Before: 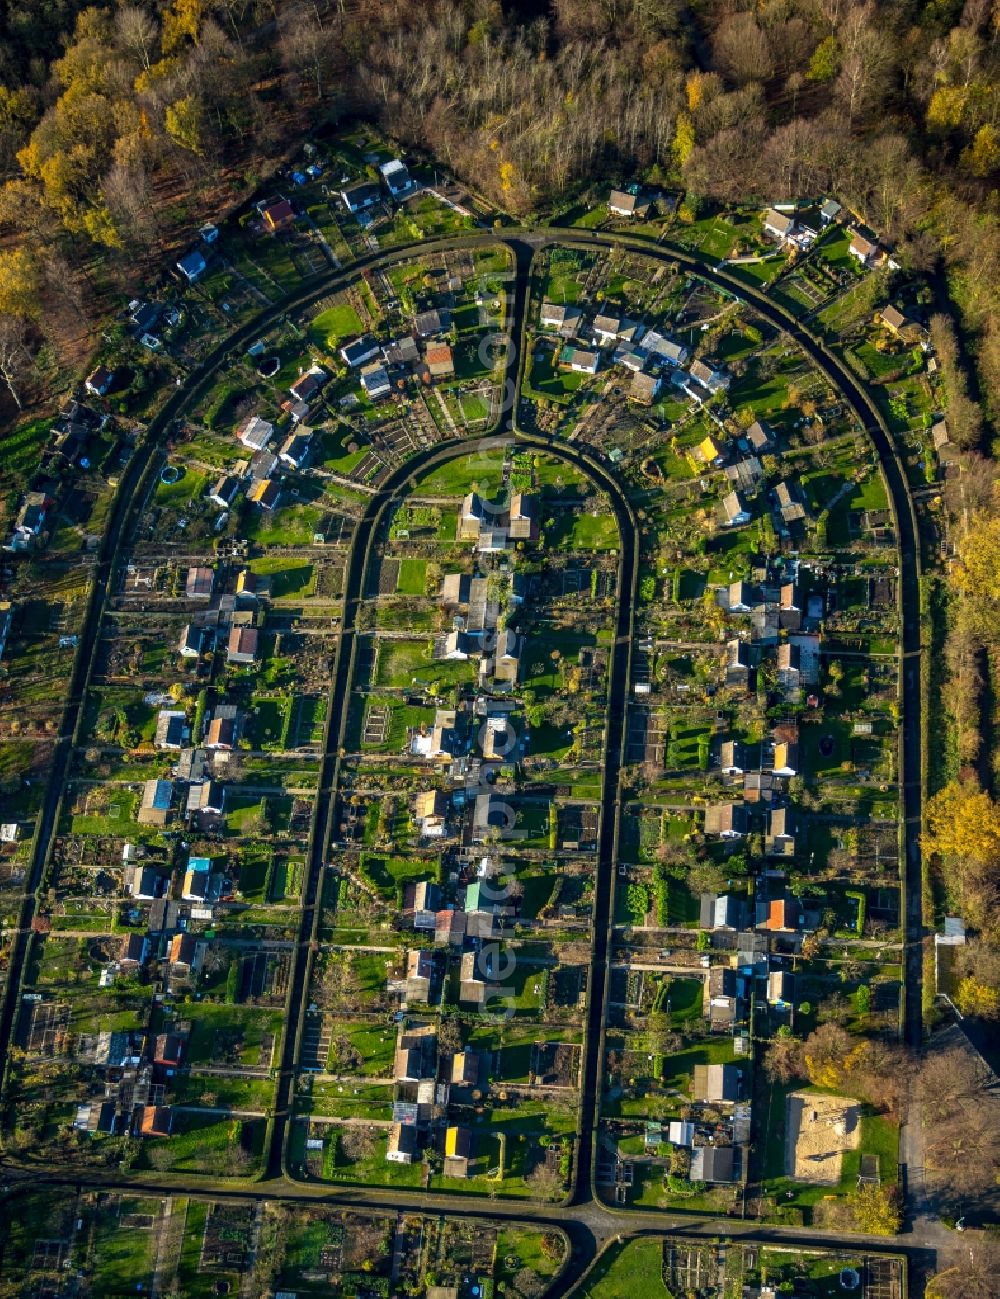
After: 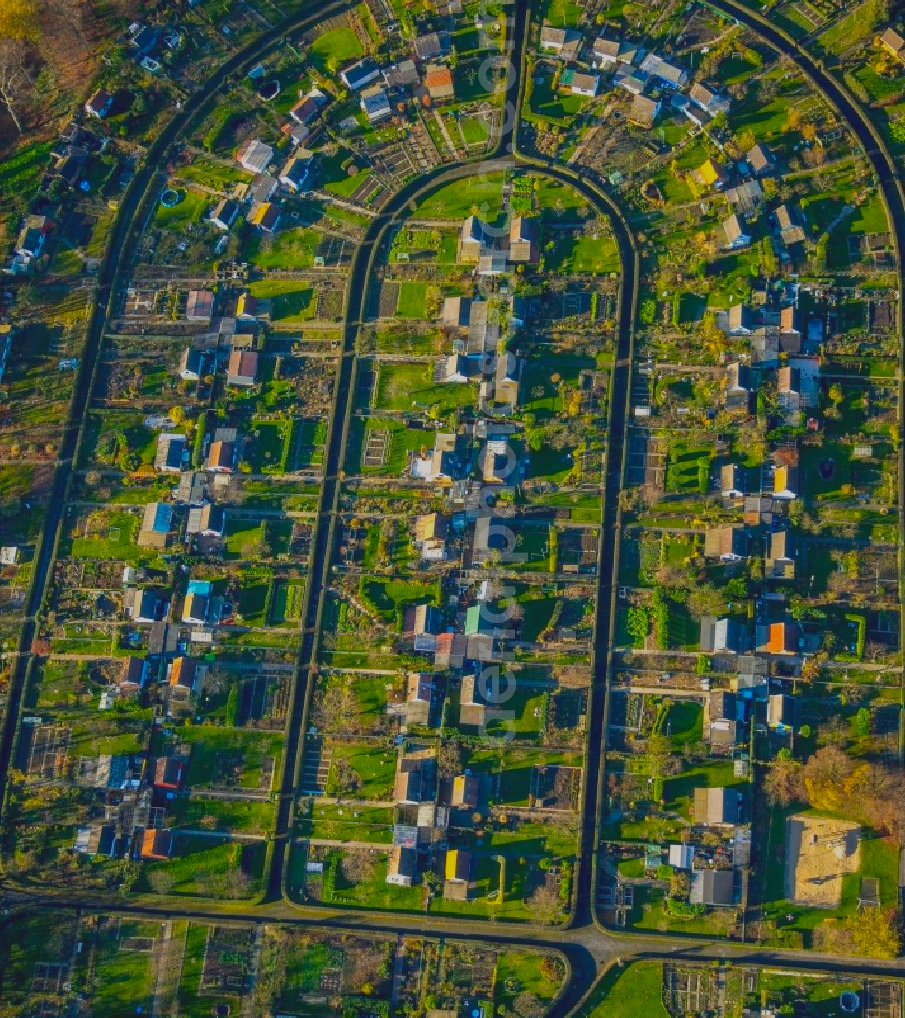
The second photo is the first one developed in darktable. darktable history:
crop: top 21.348%, right 9.456%, bottom 0.212%
color balance rgb: highlights gain › chroma 0.163%, highlights gain › hue 330.88°, global offset › luminance 0.245%, perceptual saturation grading › global saturation 25.193%, contrast -29.707%
